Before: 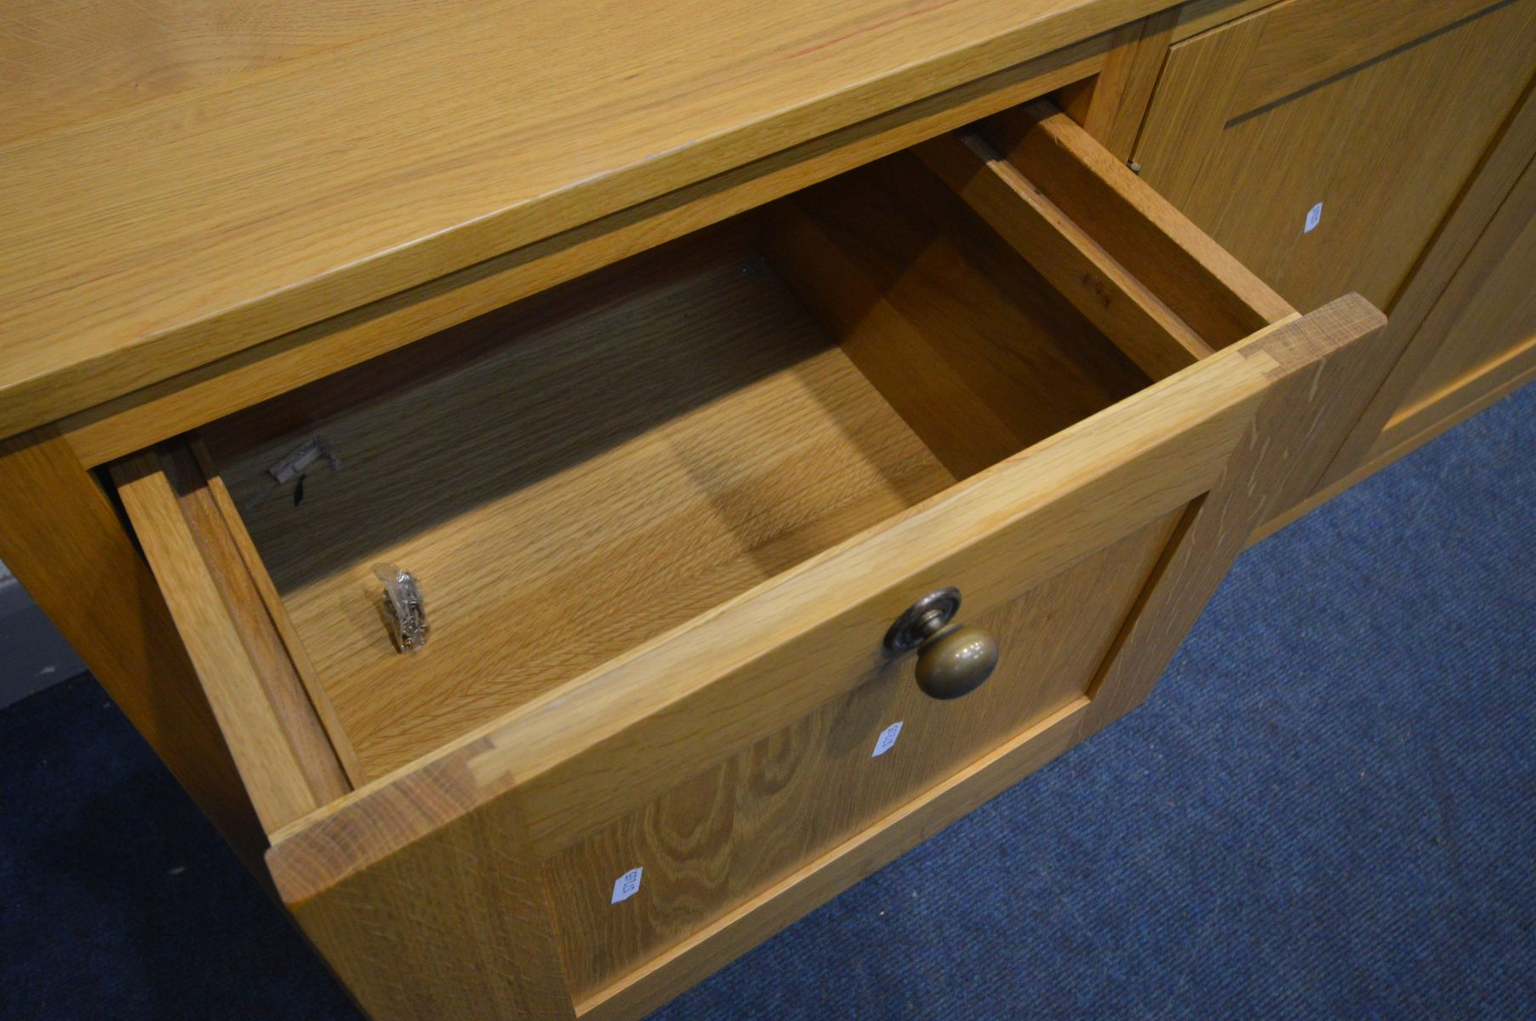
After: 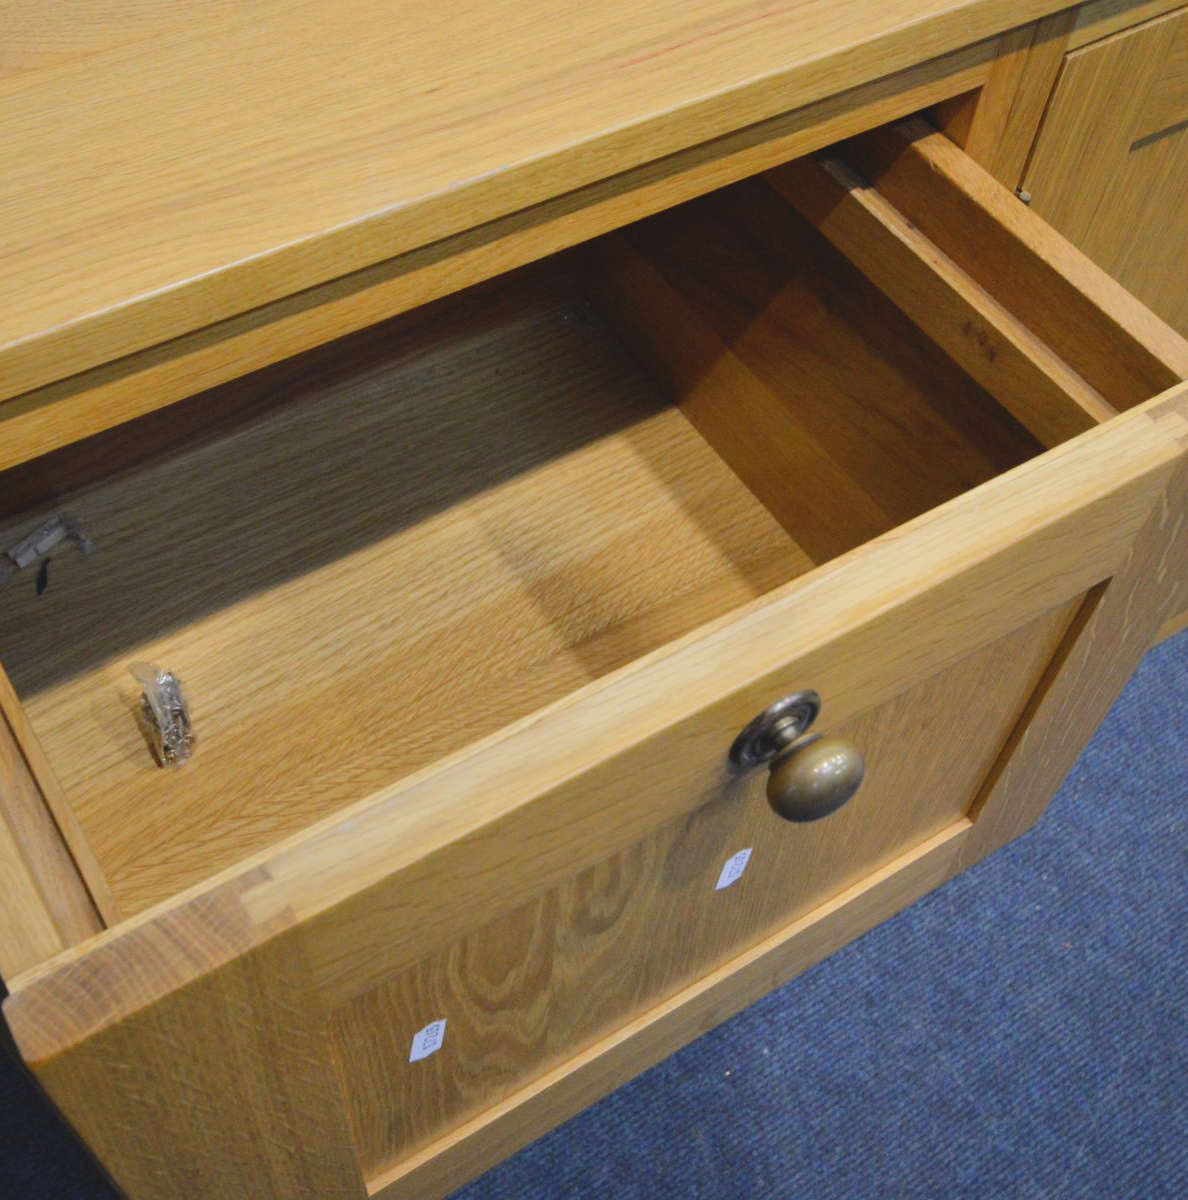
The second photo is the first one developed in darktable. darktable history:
contrast brightness saturation: contrast -0.142, brightness 0.045, saturation -0.138
crop: left 17.168%, right 16.962%
tone curve: curves: ch0 [(0, 0) (0.004, 0.001) (0.133, 0.112) (0.325, 0.362) (0.832, 0.893) (1, 1)], preserve colors none
